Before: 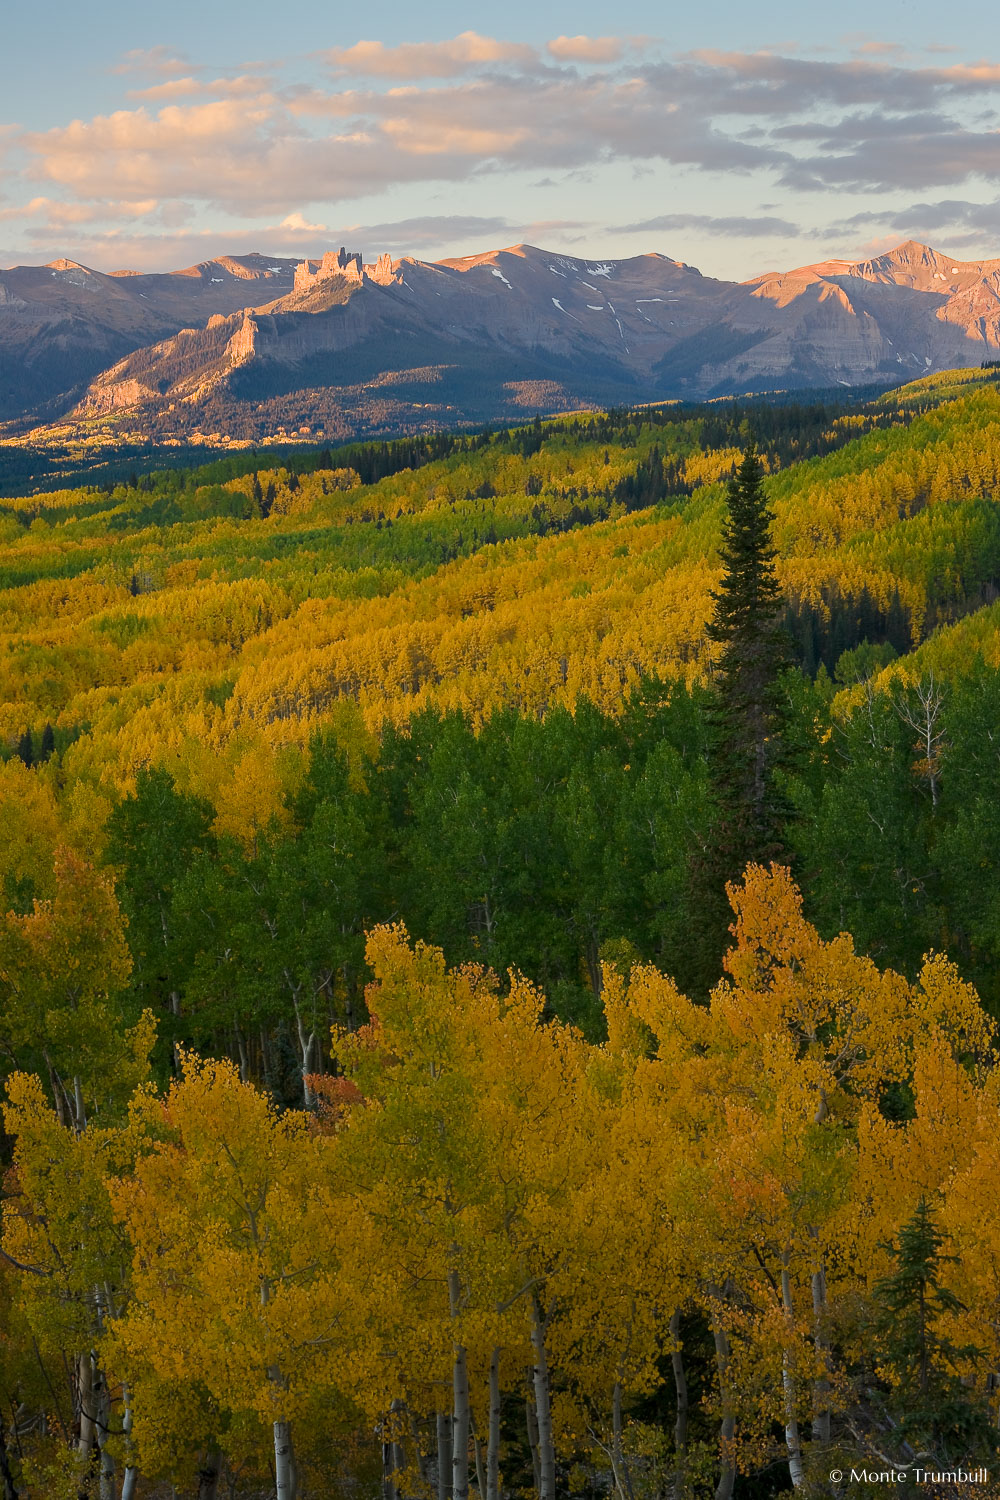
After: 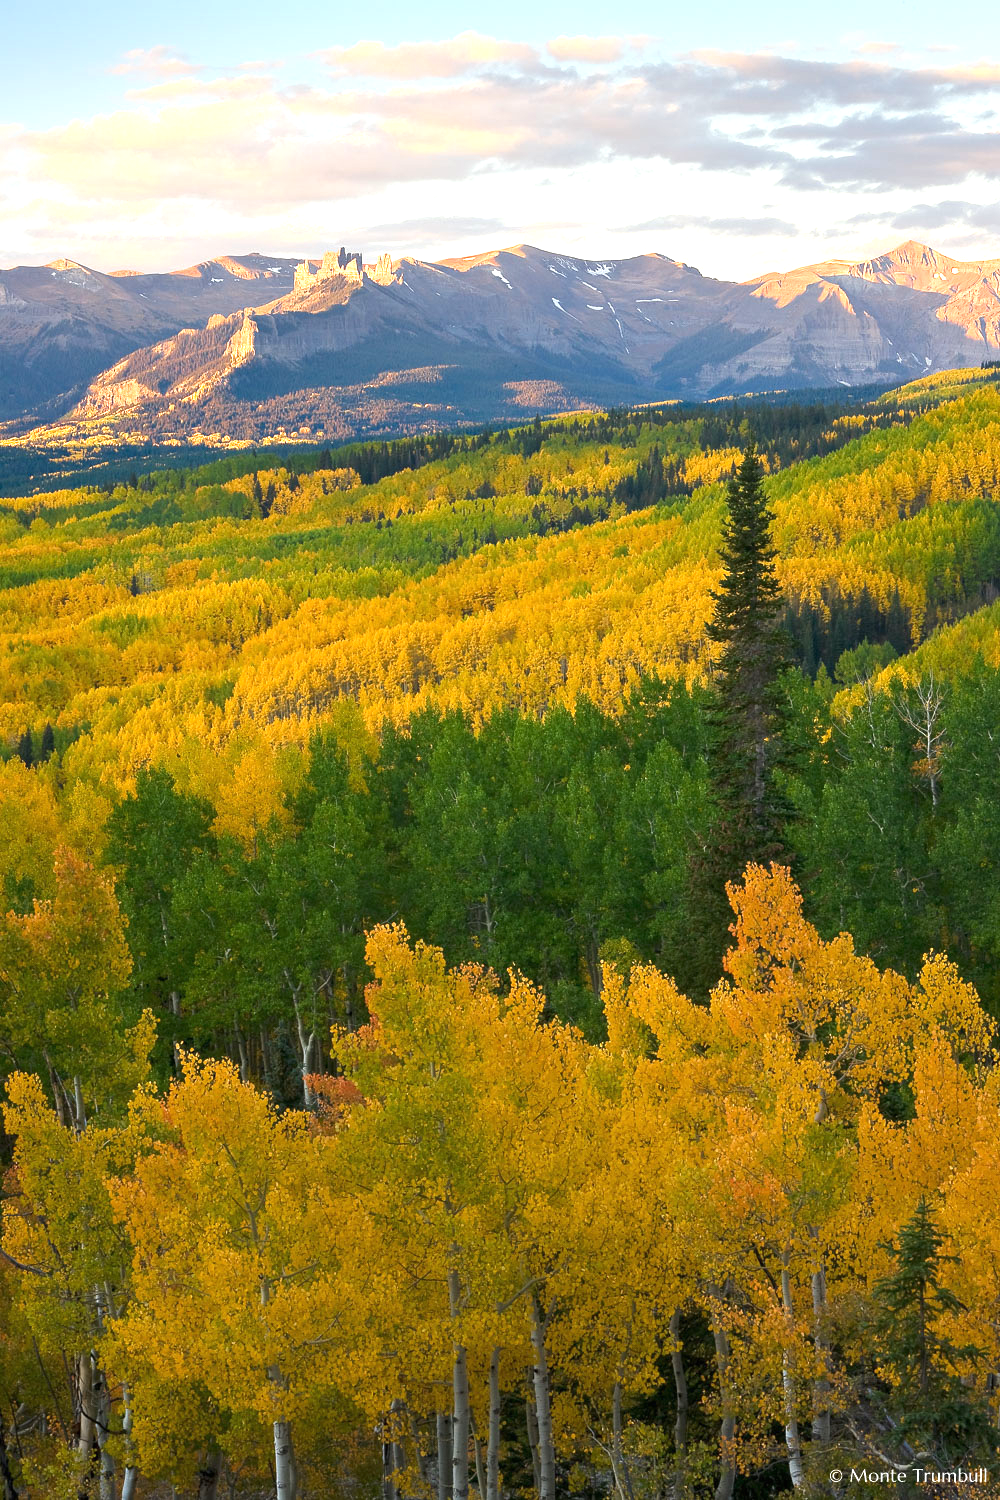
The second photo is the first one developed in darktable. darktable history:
exposure: black level correction 0, exposure 1 EV, compensate exposure bias true, compensate highlight preservation false
